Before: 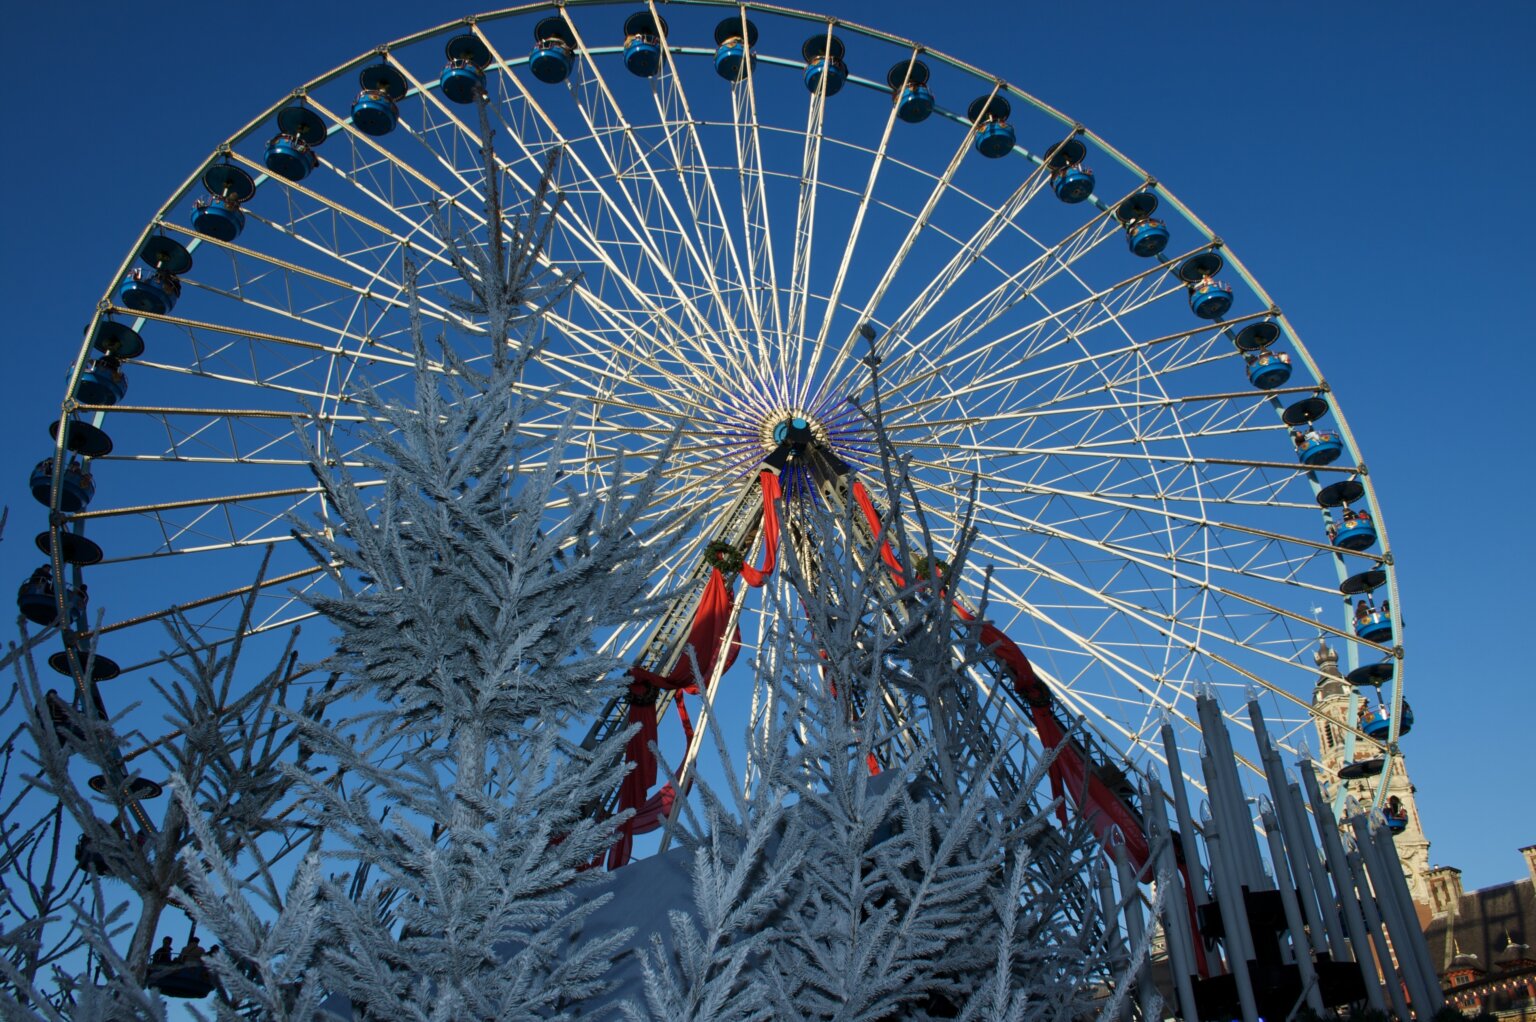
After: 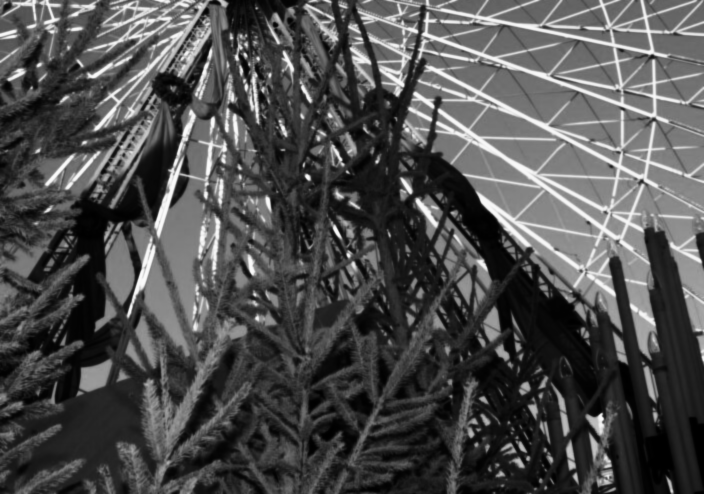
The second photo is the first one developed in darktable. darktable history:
crop: left 35.976%, top 45.819%, right 18.162%, bottom 5.807%
shadows and highlights: shadows -62.32, white point adjustment -5.22, highlights 61.59
lowpass: radius 0.76, contrast 1.56, saturation 0, unbound 0
